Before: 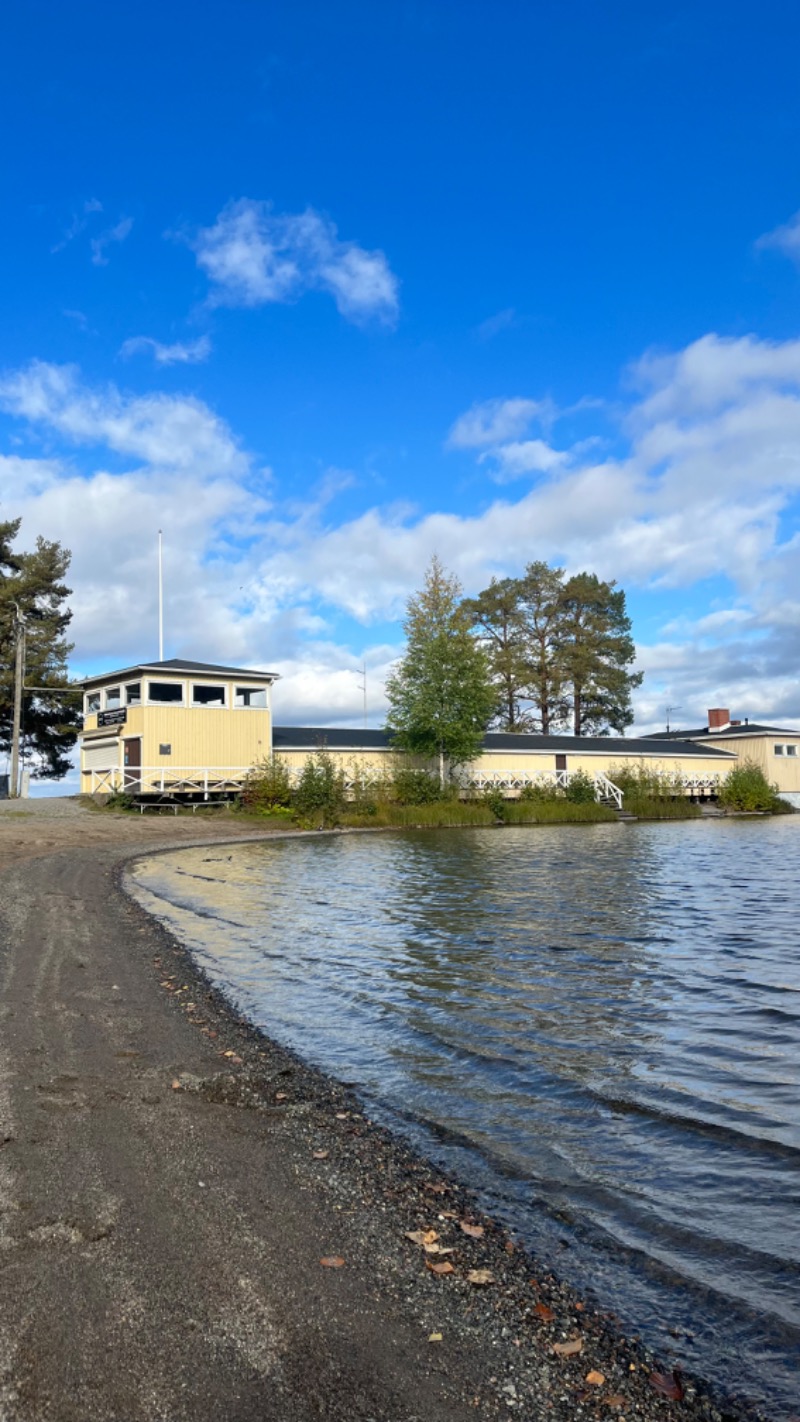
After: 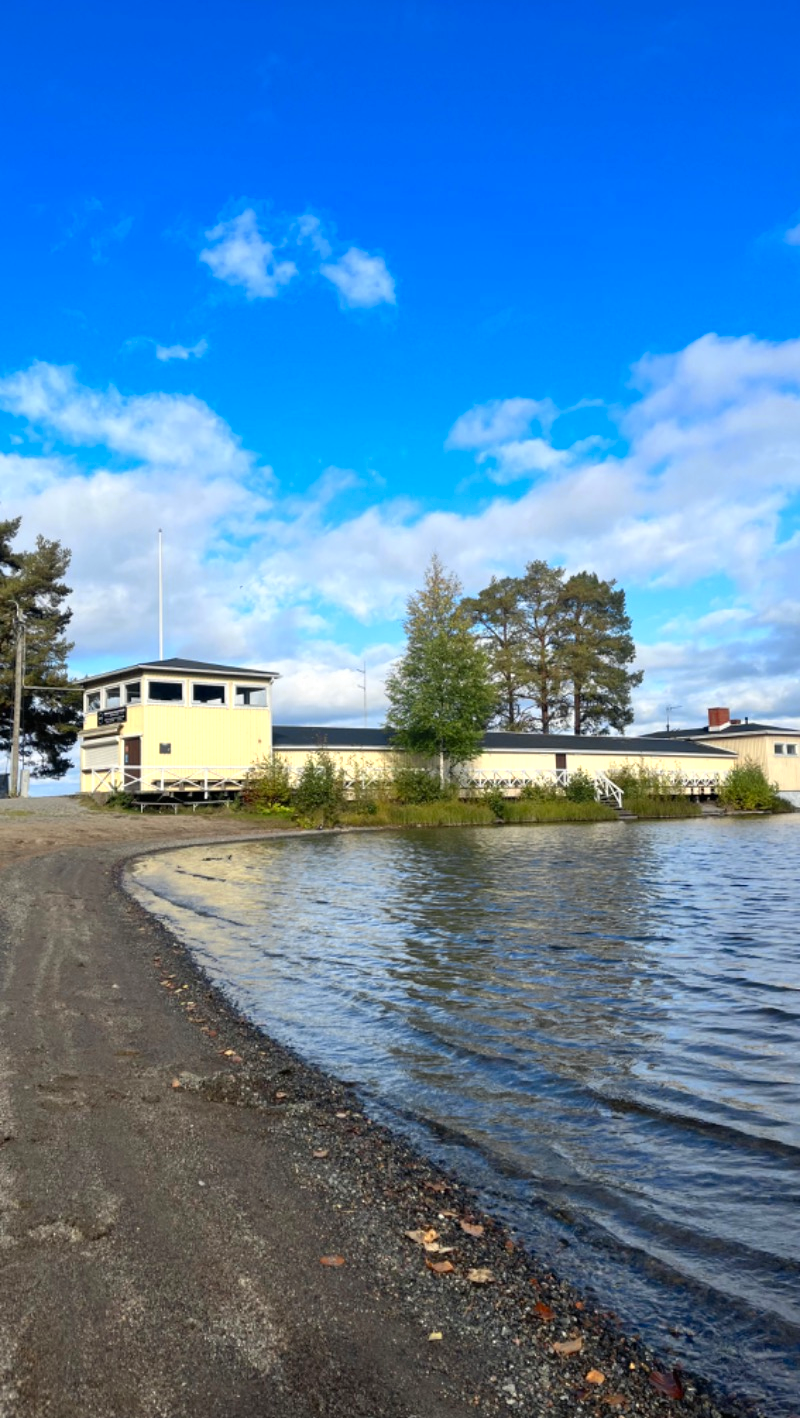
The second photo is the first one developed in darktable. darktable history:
crop: top 0.107%, bottom 0.108%
color zones: curves: ch0 [(0.004, 0.305) (0.261, 0.623) (0.389, 0.399) (0.708, 0.571) (0.947, 0.34)]; ch1 [(0.025, 0.645) (0.229, 0.584) (0.326, 0.551) (0.484, 0.262) (0.757, 0.643)]
